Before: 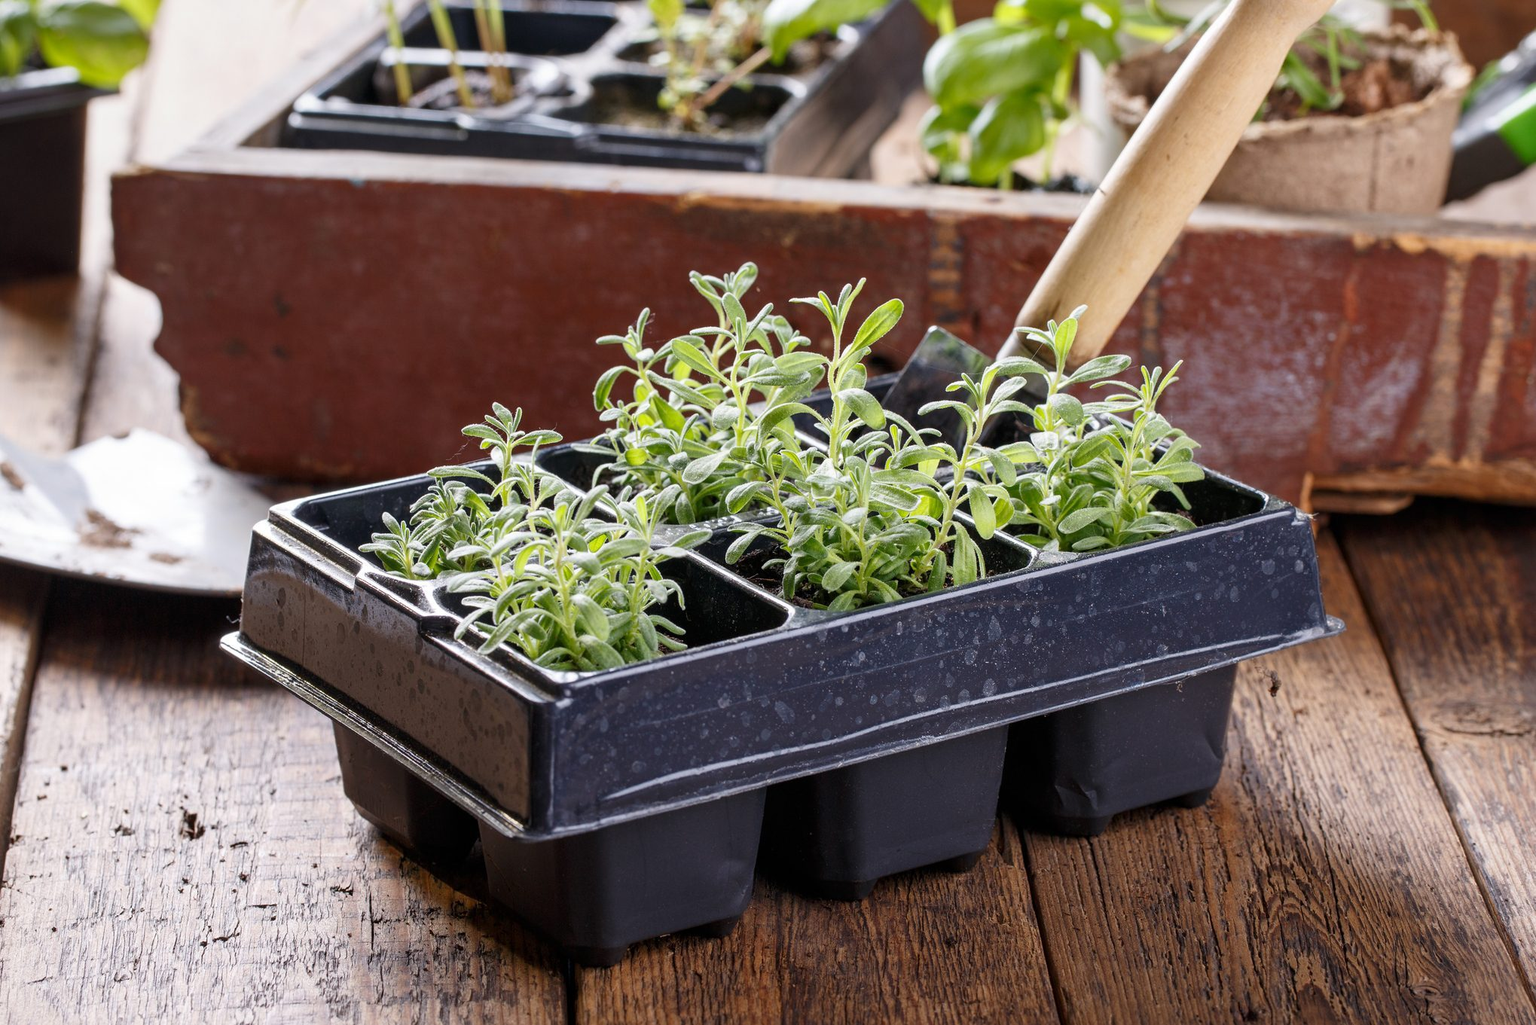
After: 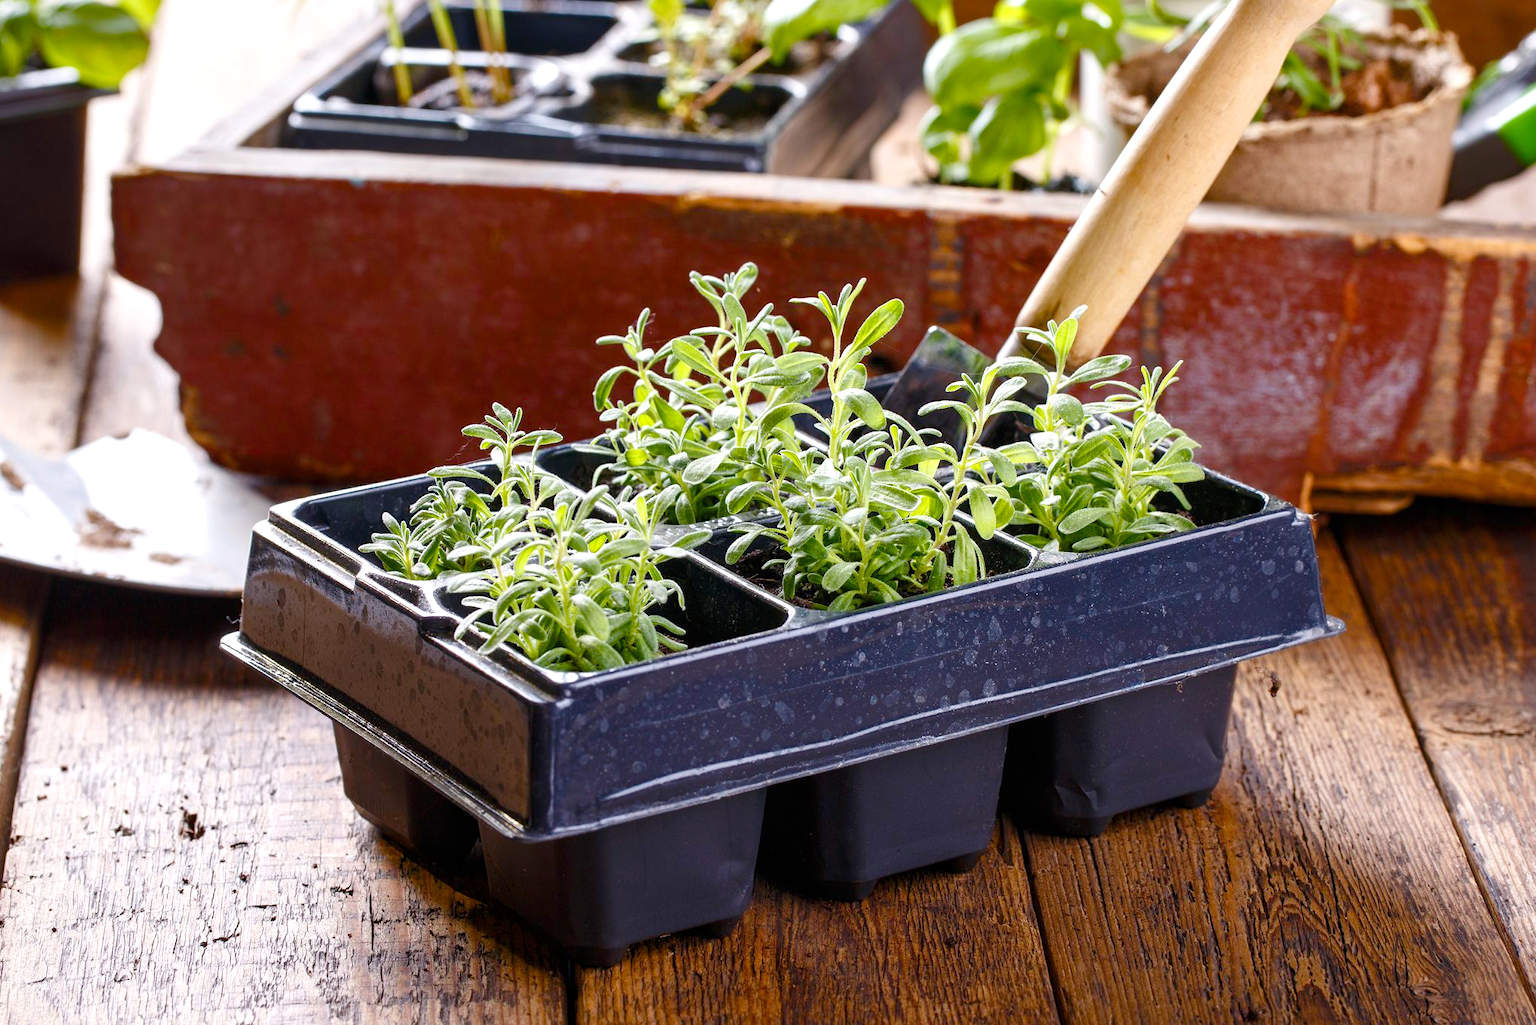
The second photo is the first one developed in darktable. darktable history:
color balance rgb: perceptual saturation grading › global saturation 20%, perceptual saturation grading › highlights -25.328%, perceptual saturation grading › shadows 50.228%, perceptual brilliance grading › highlights 8.172%, perceptual brilliance grading › mid-tones 4.269%, perceptual brilliance grading › shadows 2.034%, global vibrance 20%
